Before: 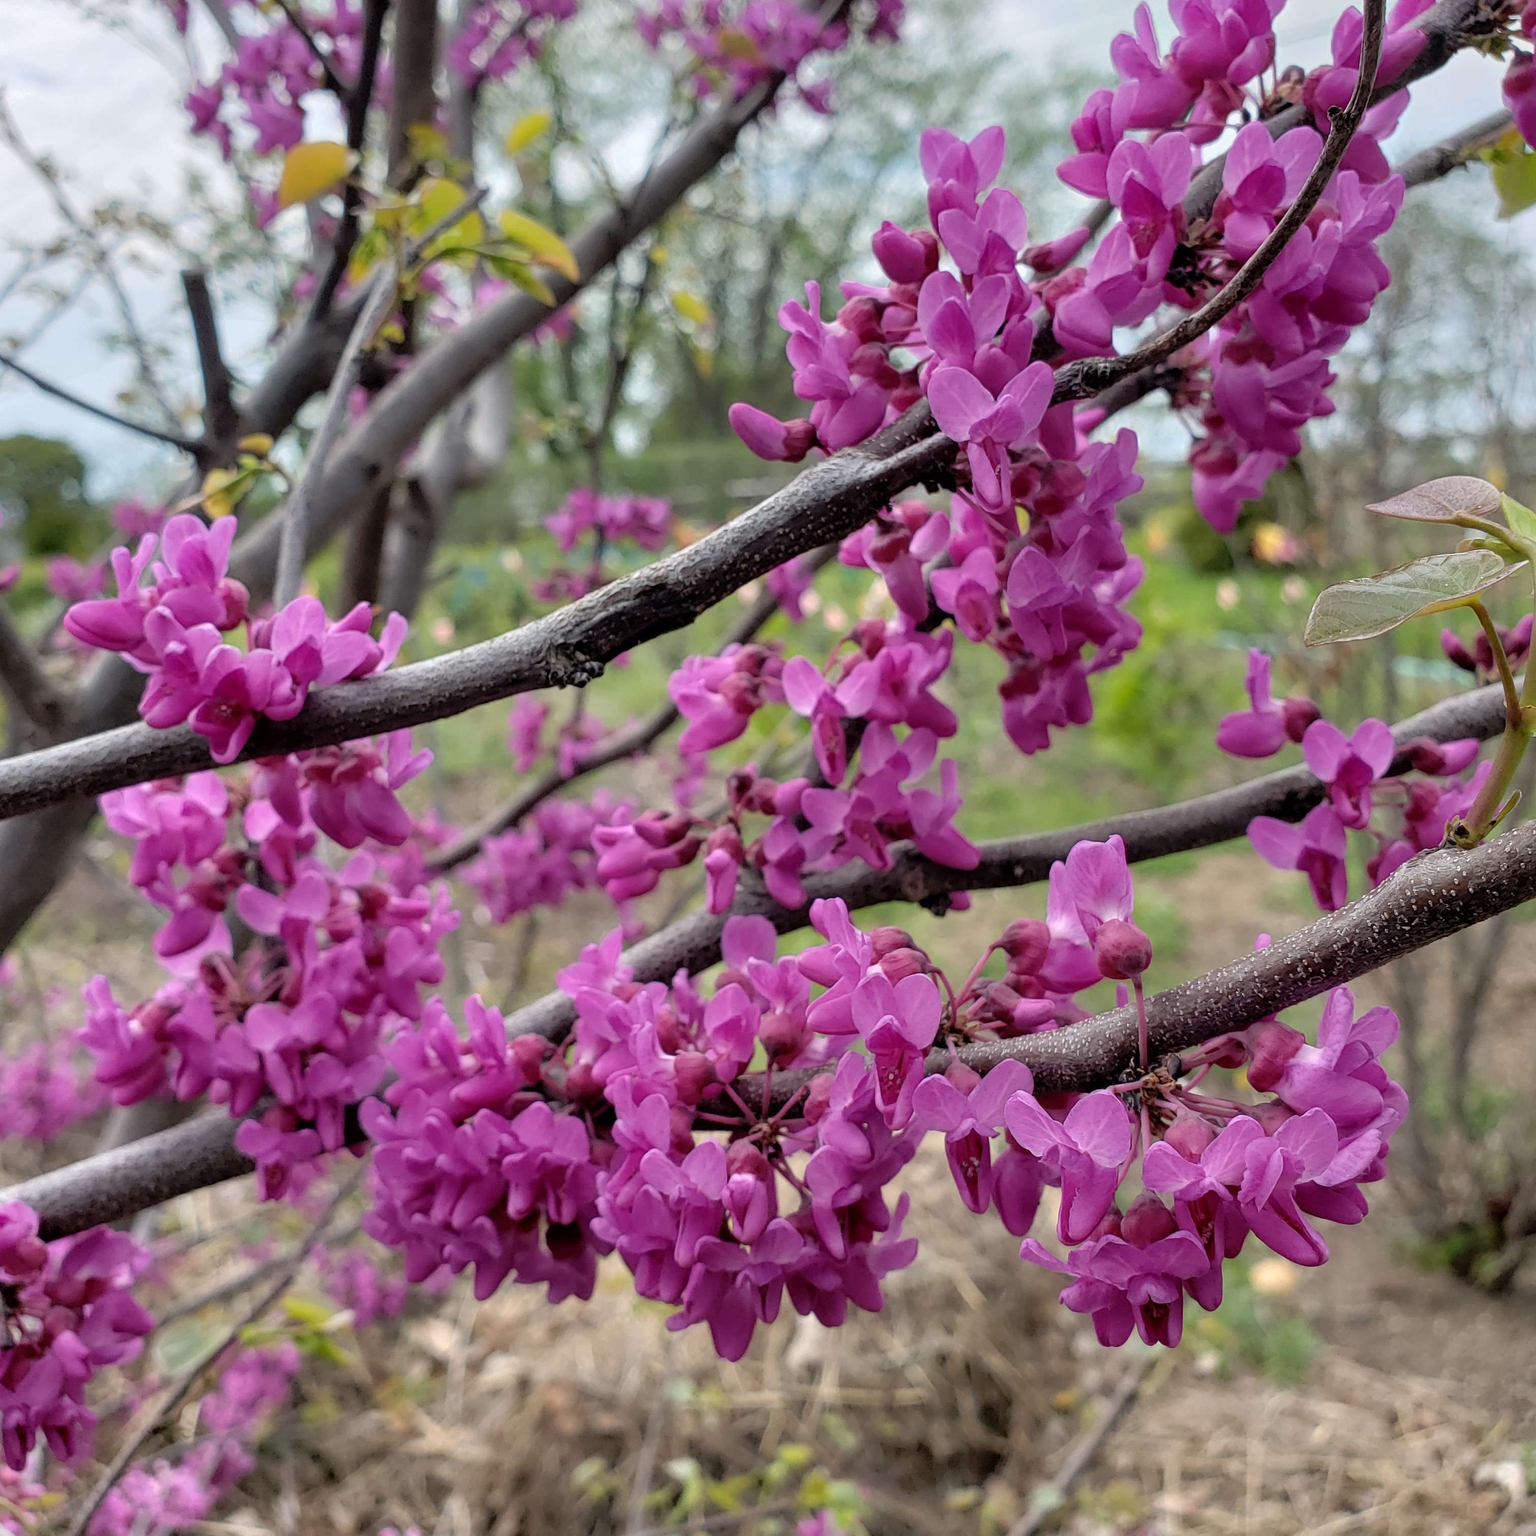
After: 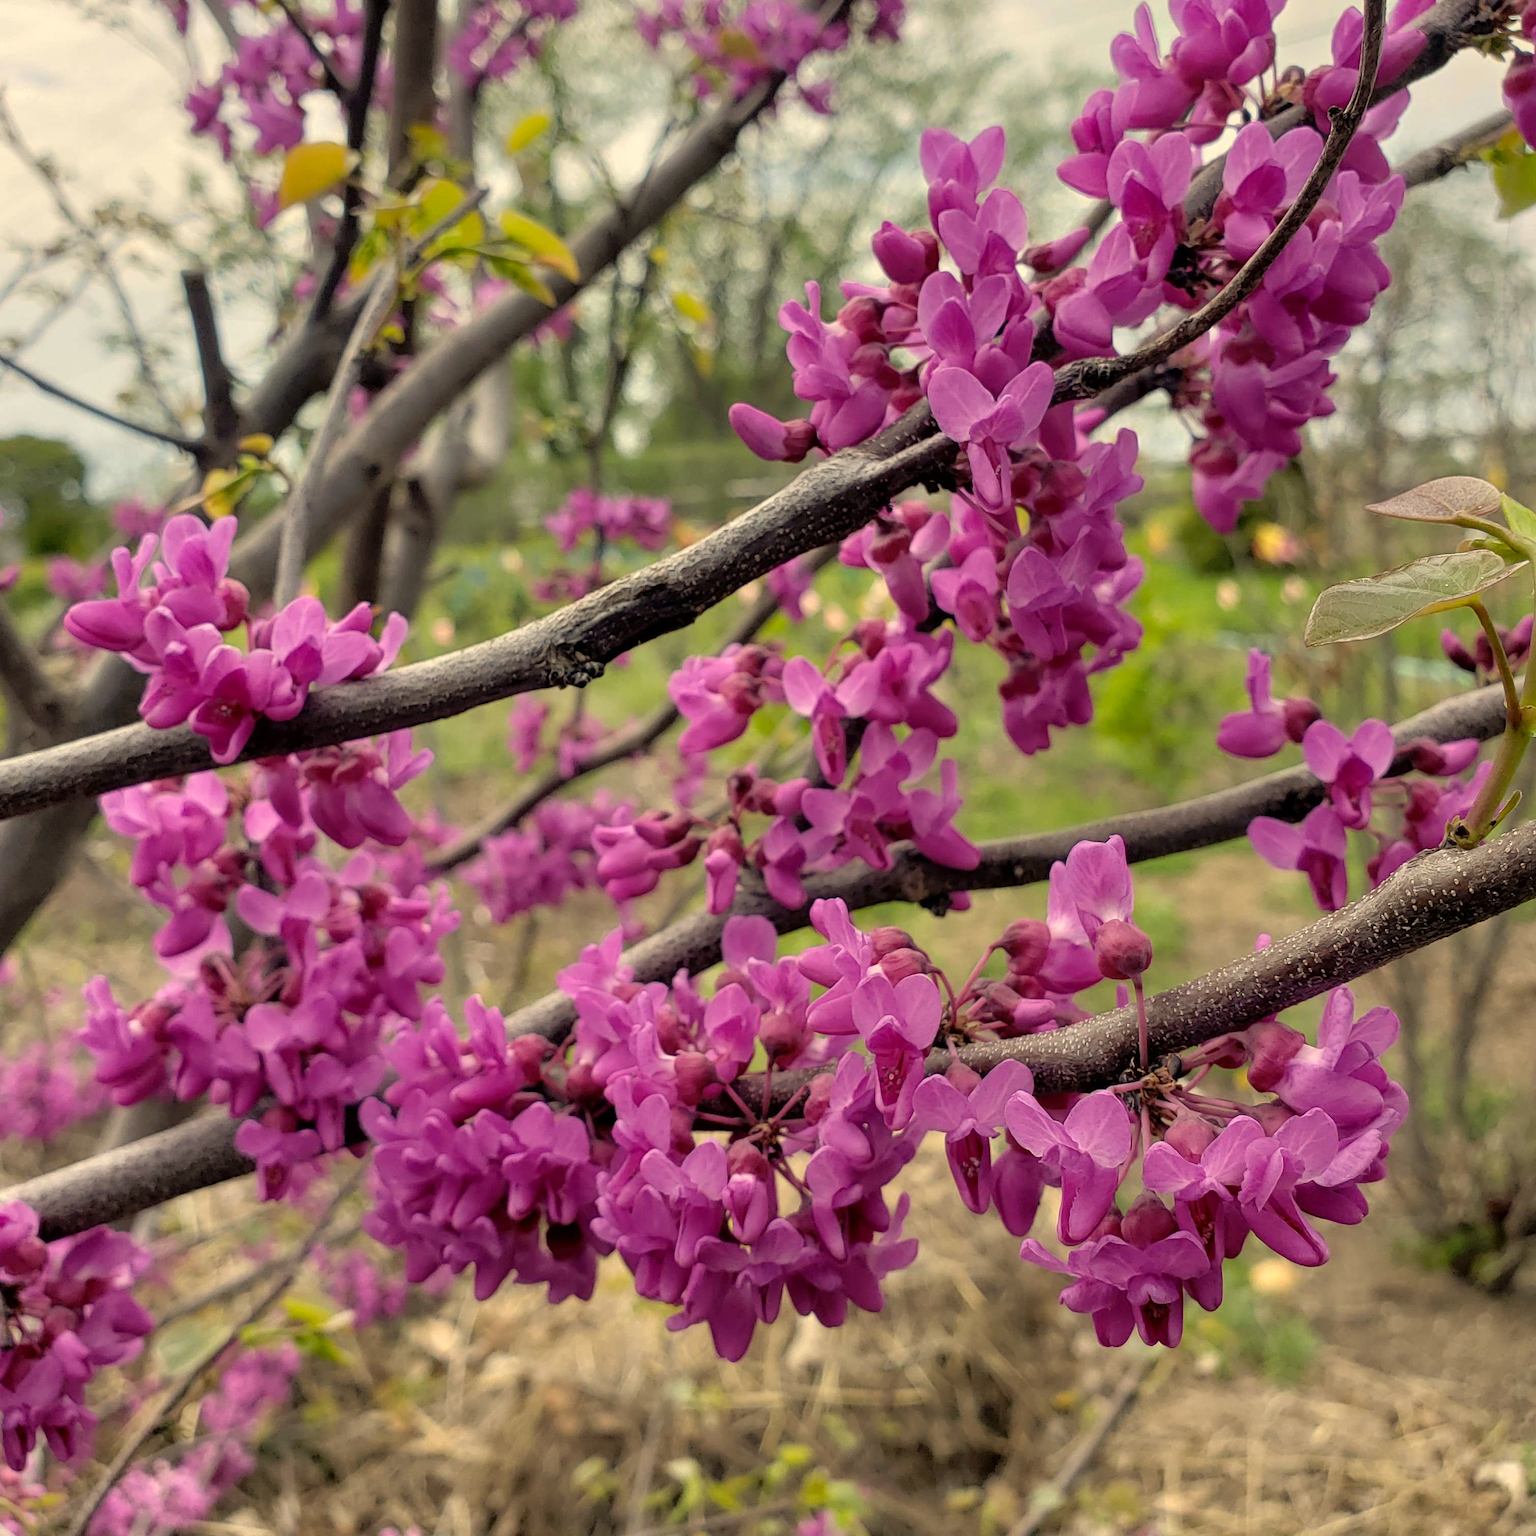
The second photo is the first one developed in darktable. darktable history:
color correction: highlights a* 2.45, highlights b* 22.62
